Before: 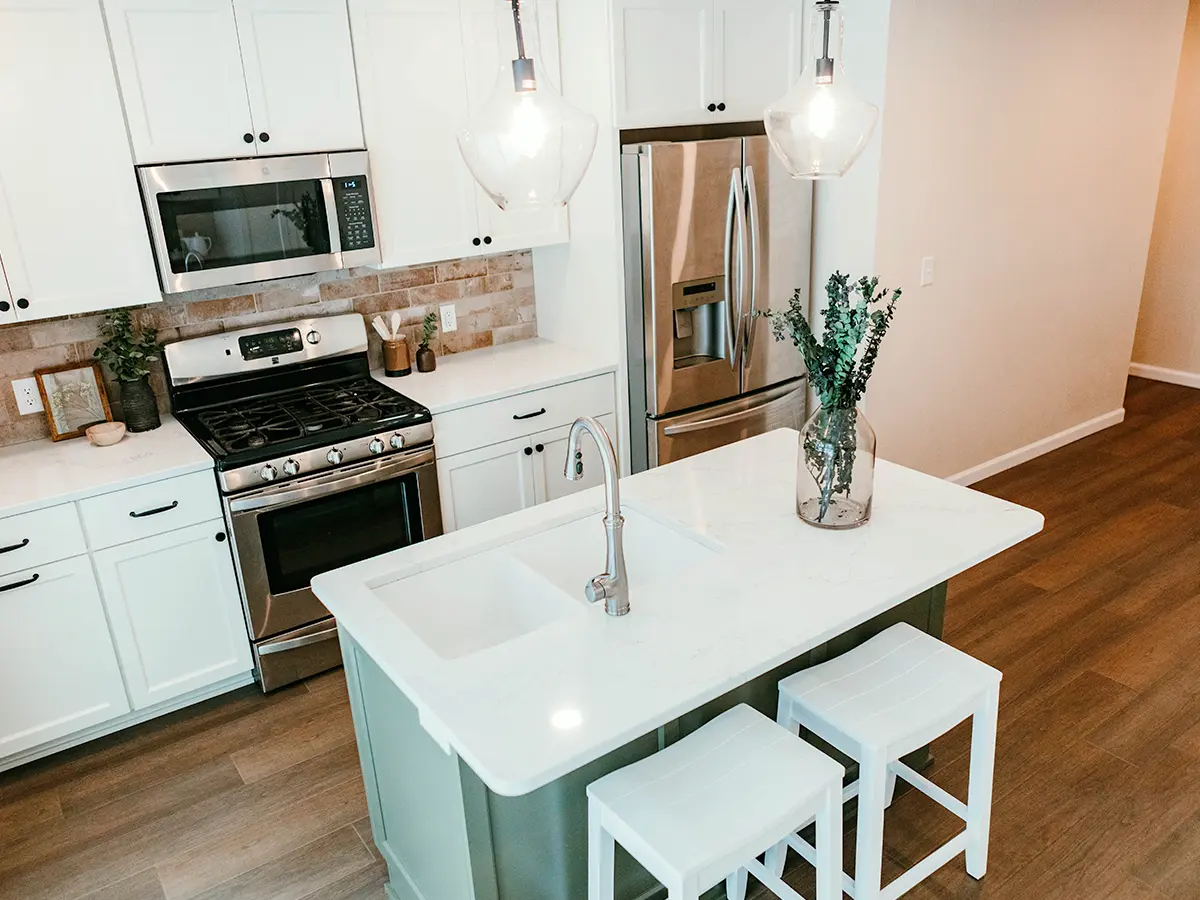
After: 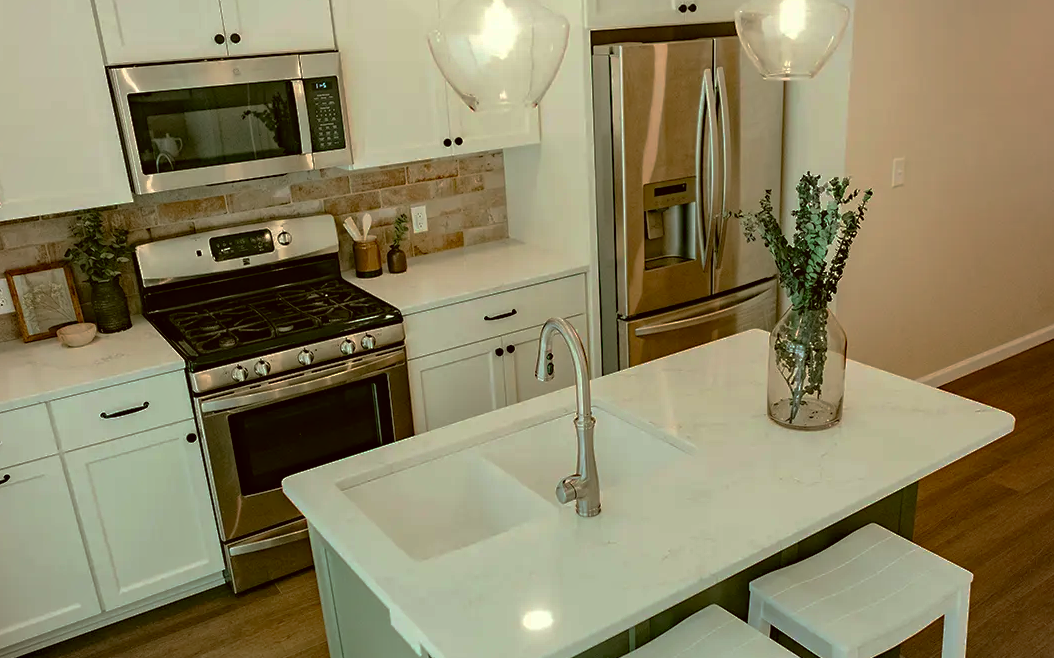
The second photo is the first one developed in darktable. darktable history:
base curve: curves: ch0 [(0, 0) (0.841, 0.609) (1, 1)], preserve colors none
tone equalizer: on, module defaults
exposure: black level correction 0, exposure 0 EV, compensate highlight preservation false
crop and rotate: left 2.475%, top 11.07%, right 9.675%, bottom 15.781%
haze removal: adaptive false
color correction: highlights a* -1.28, highlights b* 10.25, shadows a* 0.928, shadows b* 19.55
vignetting: fall-off start 74.18%, fall-off radius 66.43%, brightness -0.183, saturation -0.3
